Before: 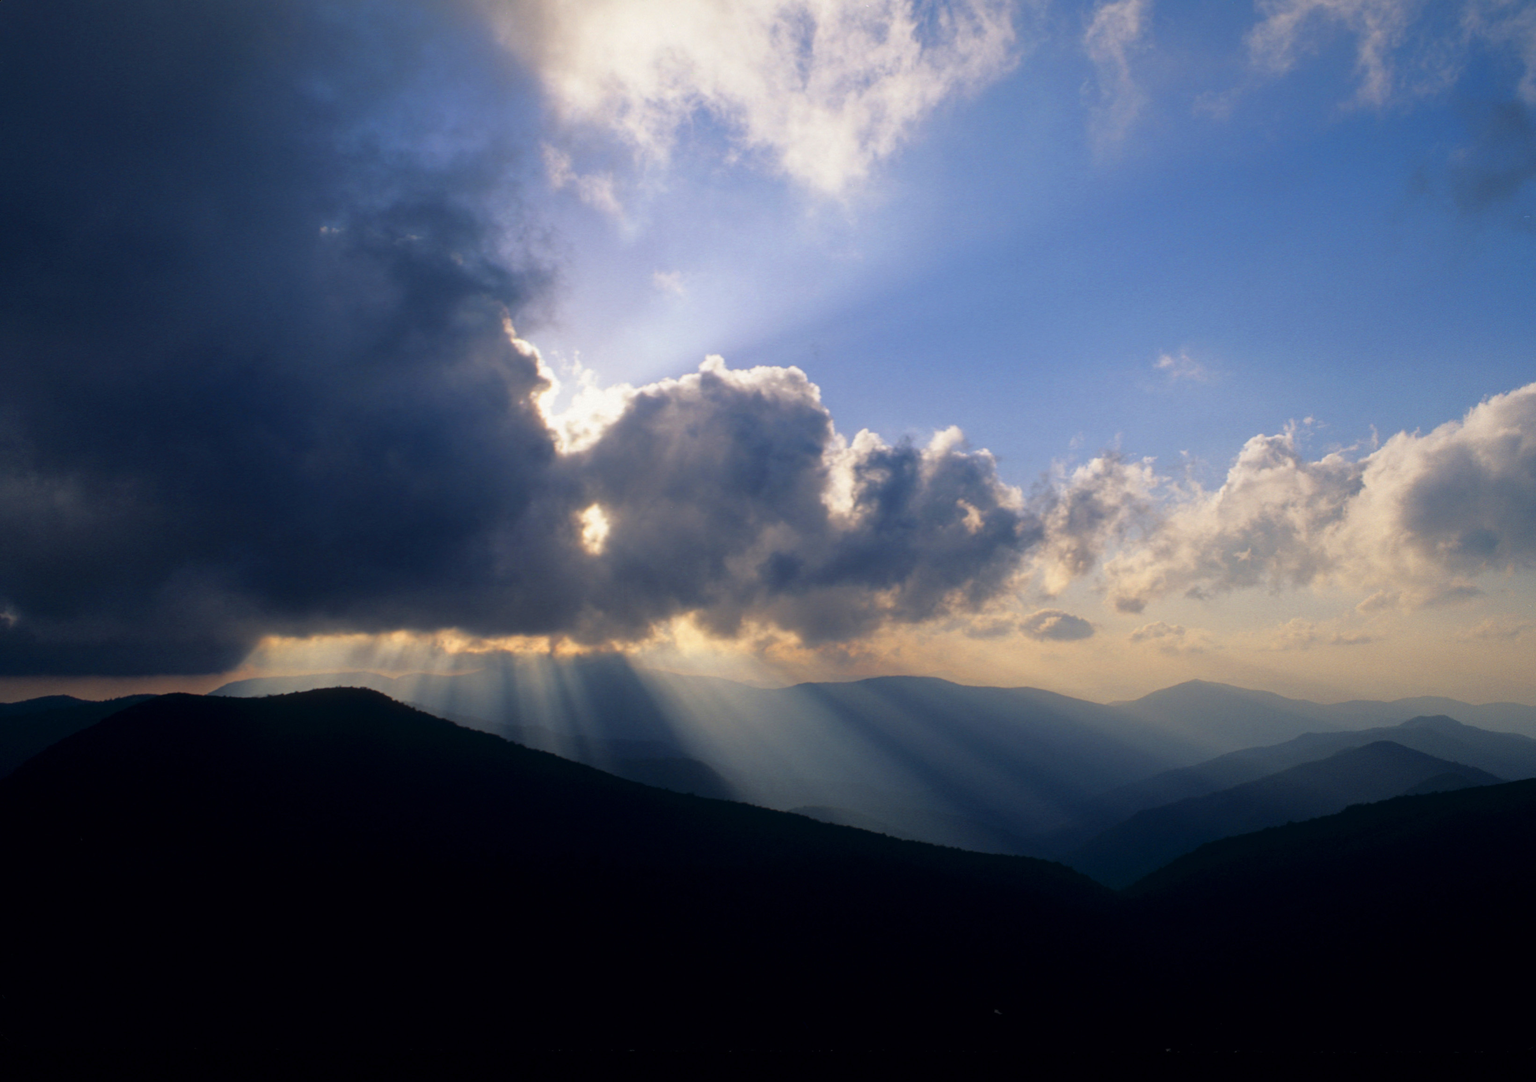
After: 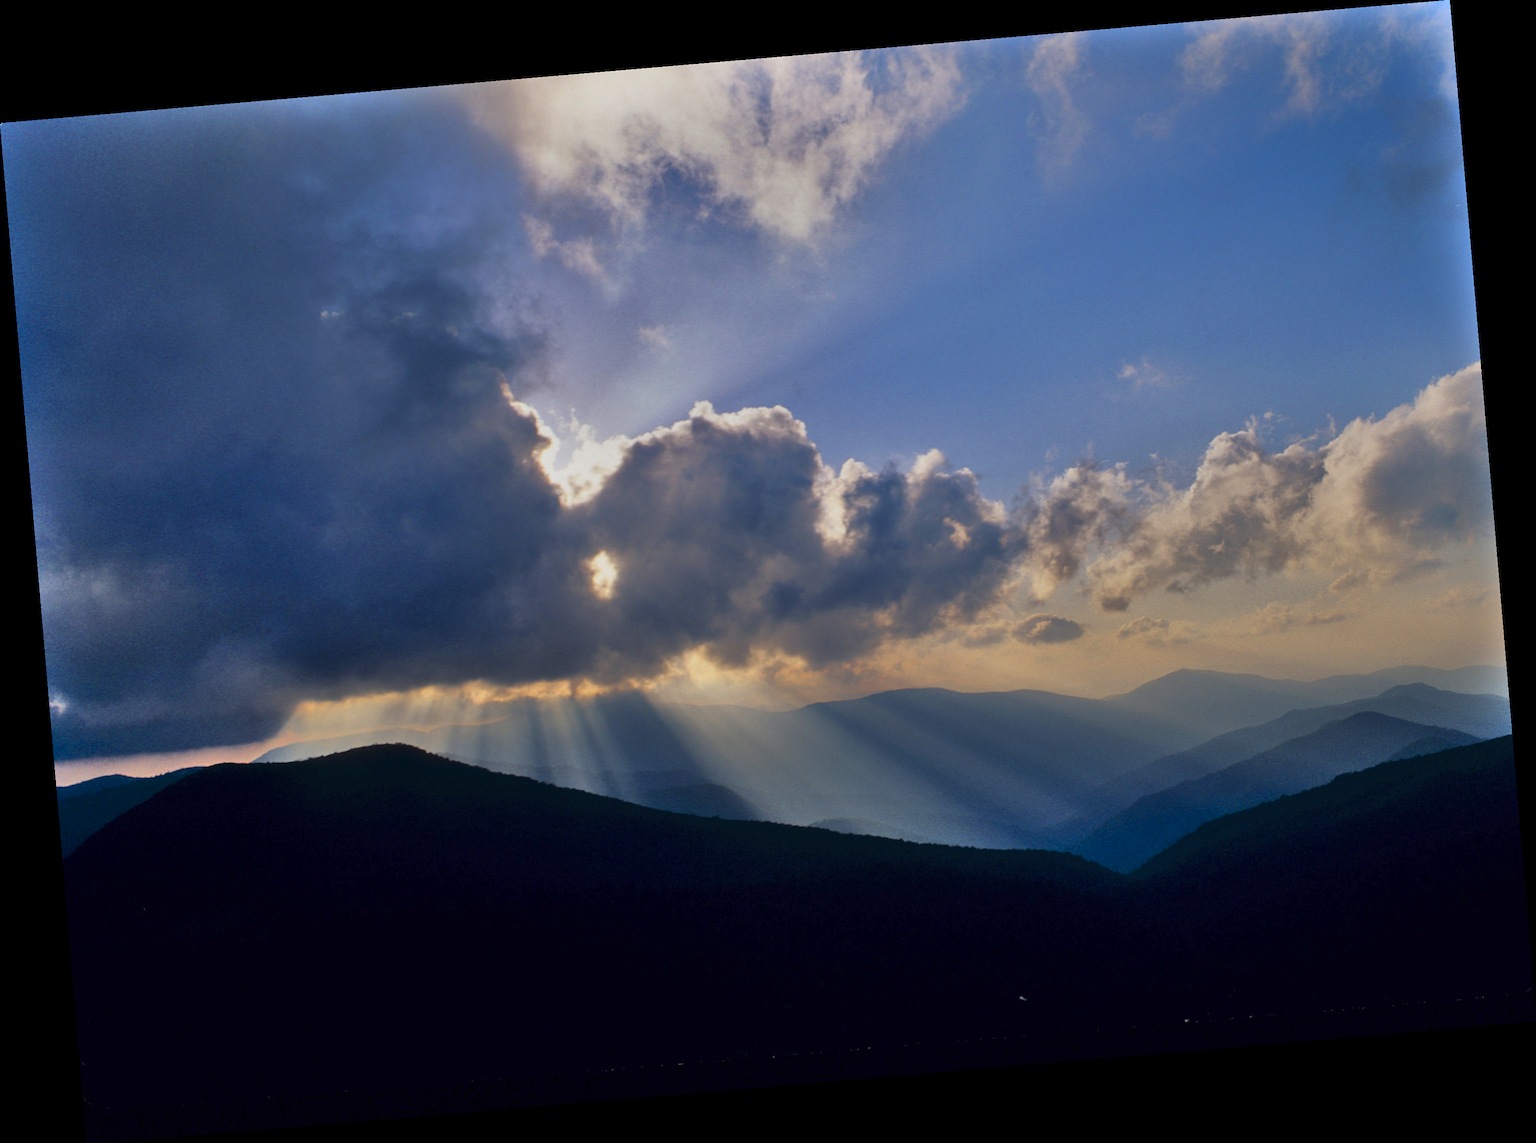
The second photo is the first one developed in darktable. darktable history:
rotate and perspective: rotation -4.86°, automatic cropping off
shadows and highlights: shadows 80.73, white point adjustment -9.07, highlights -61.46, soften with gaussian
sharpen: amount 0.2
